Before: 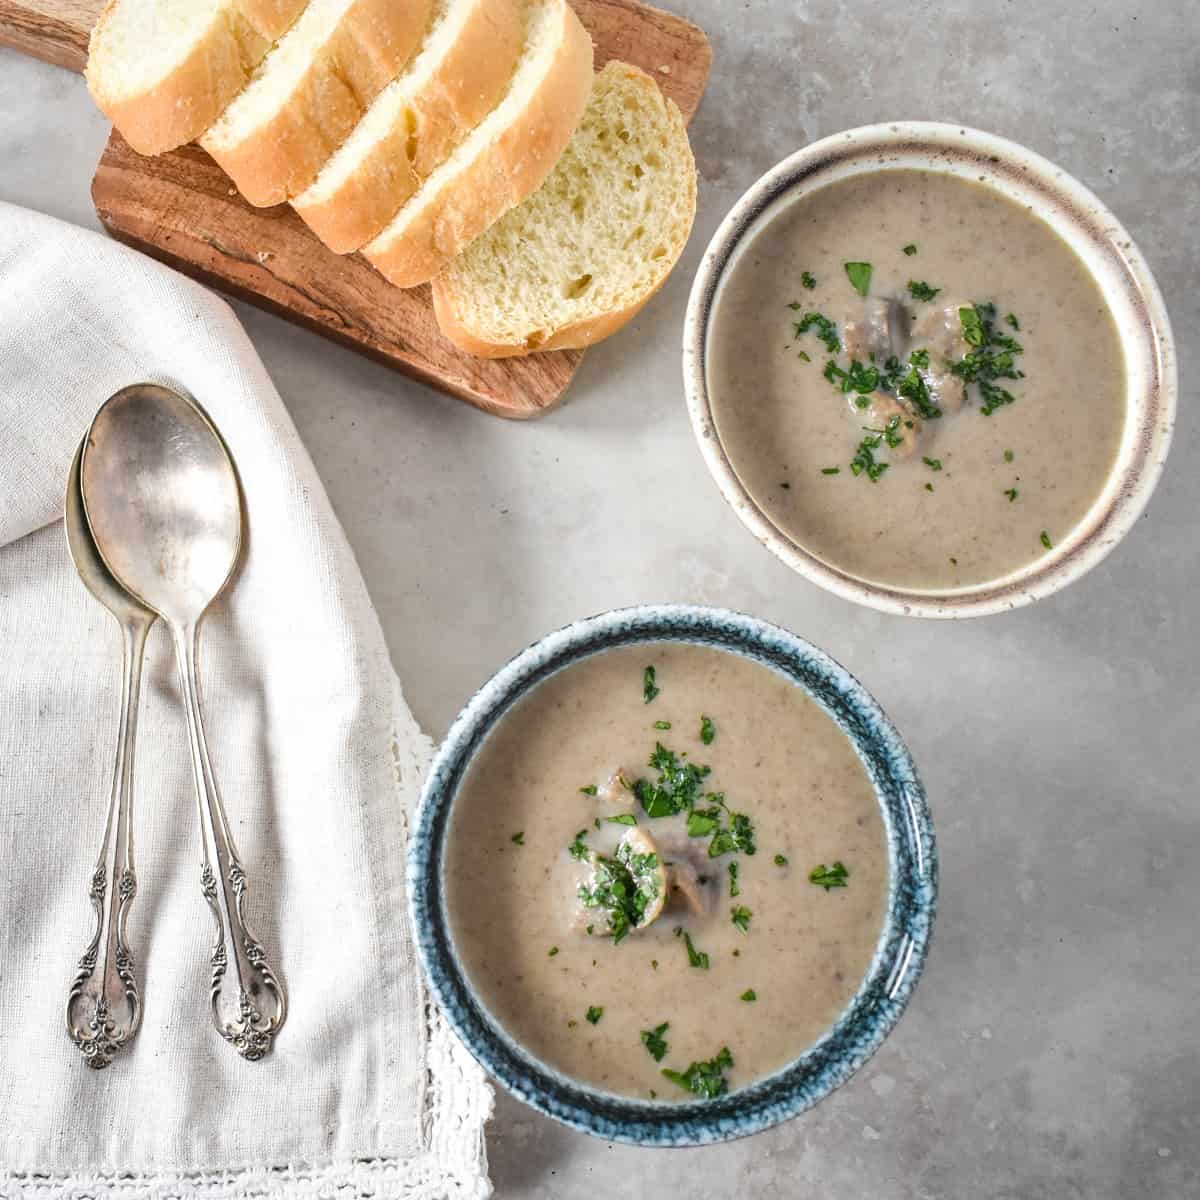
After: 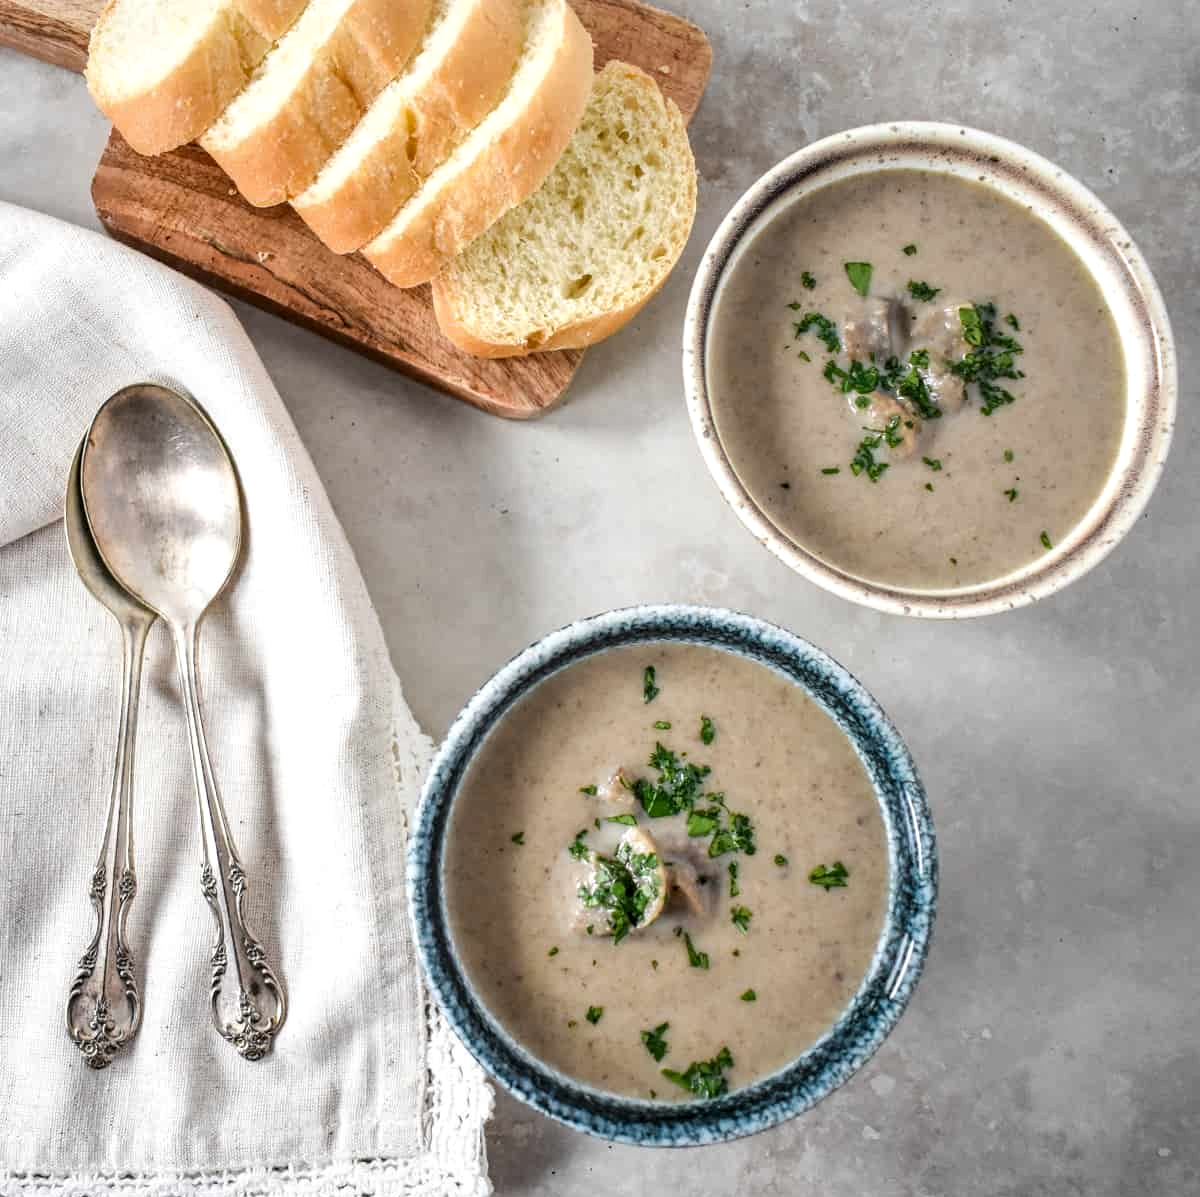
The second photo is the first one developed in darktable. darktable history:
local contrast: shadows 96%, midtone range 0.494
crop: top 0.046%, bottom 0.149%
